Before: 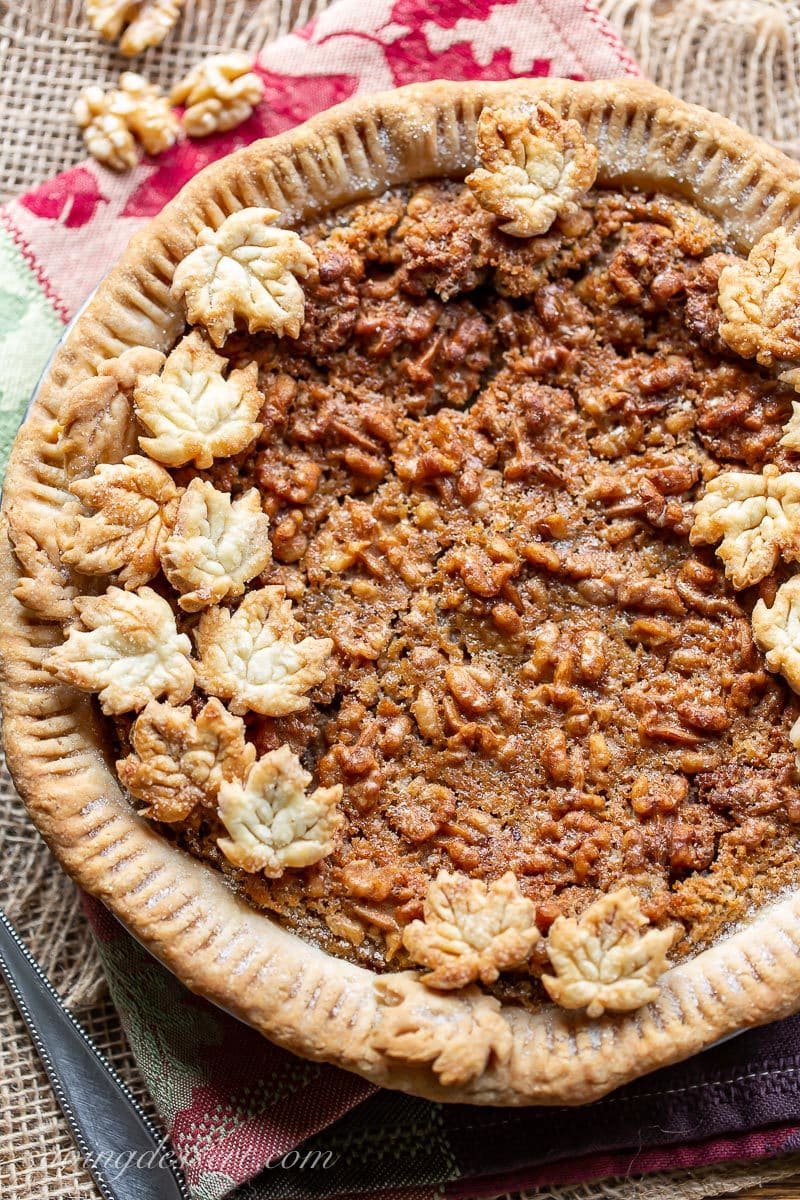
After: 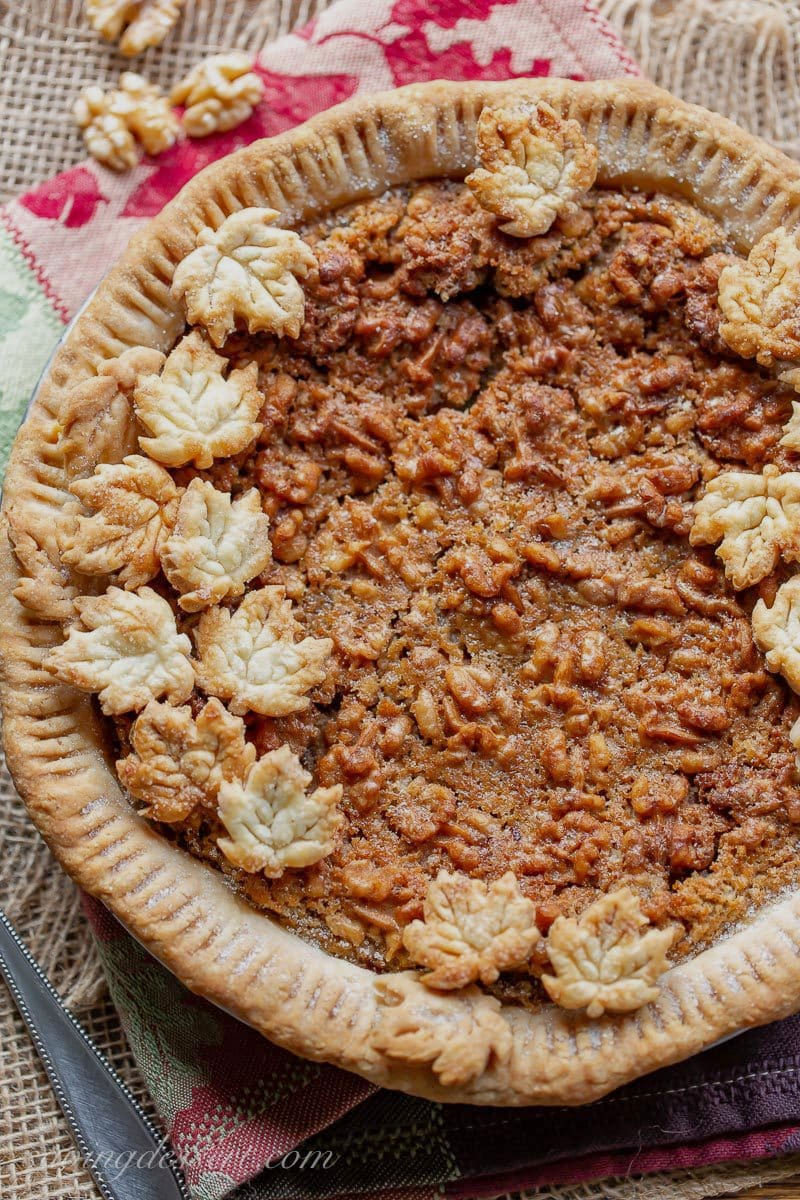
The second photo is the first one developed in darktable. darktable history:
tone equalizer: -8 EV 0.231 EV, -7 EV 0.417 EV, -6 EV 0.383 EV, -5 EV 0.23 EV, -3 EV -0.277 EV, -2 EV -0.433 EV, -1 EV -0.423 EV, +0 EV -0.249 EV, edges refinement/feathering 500, mask exposure compensation -1.57 EV, preserve details no
